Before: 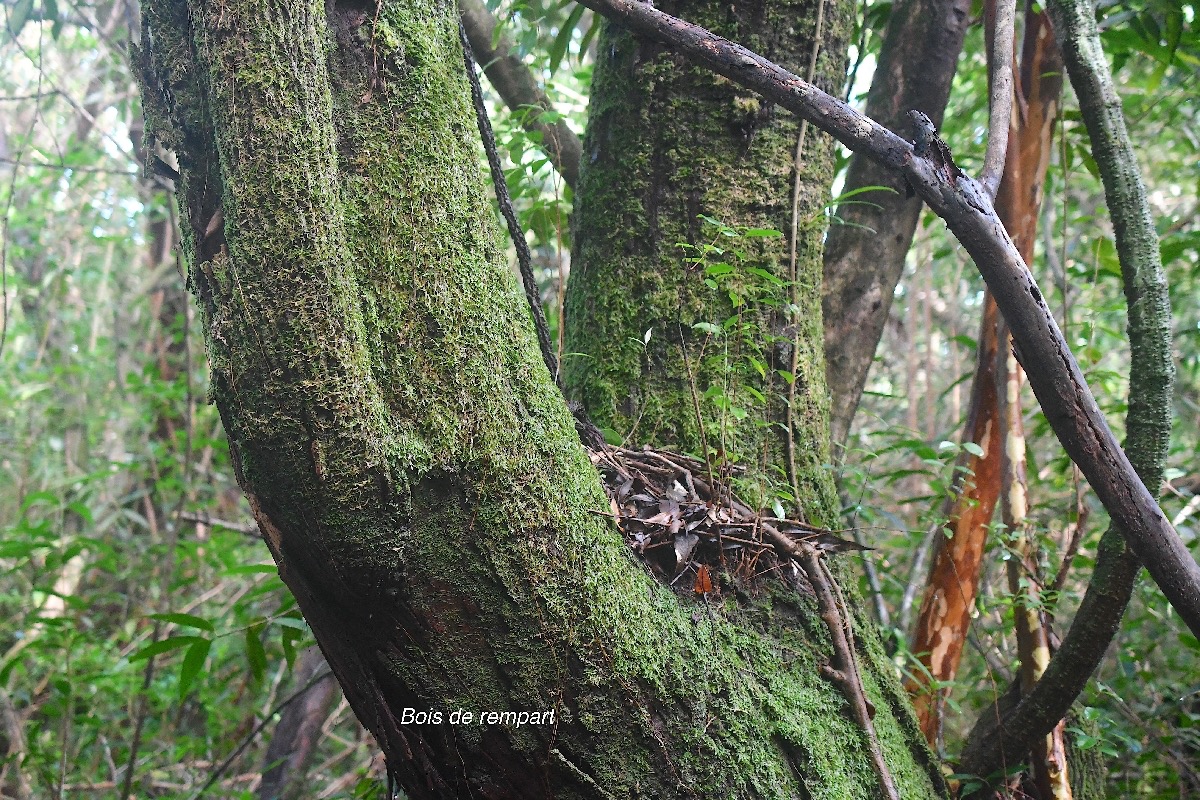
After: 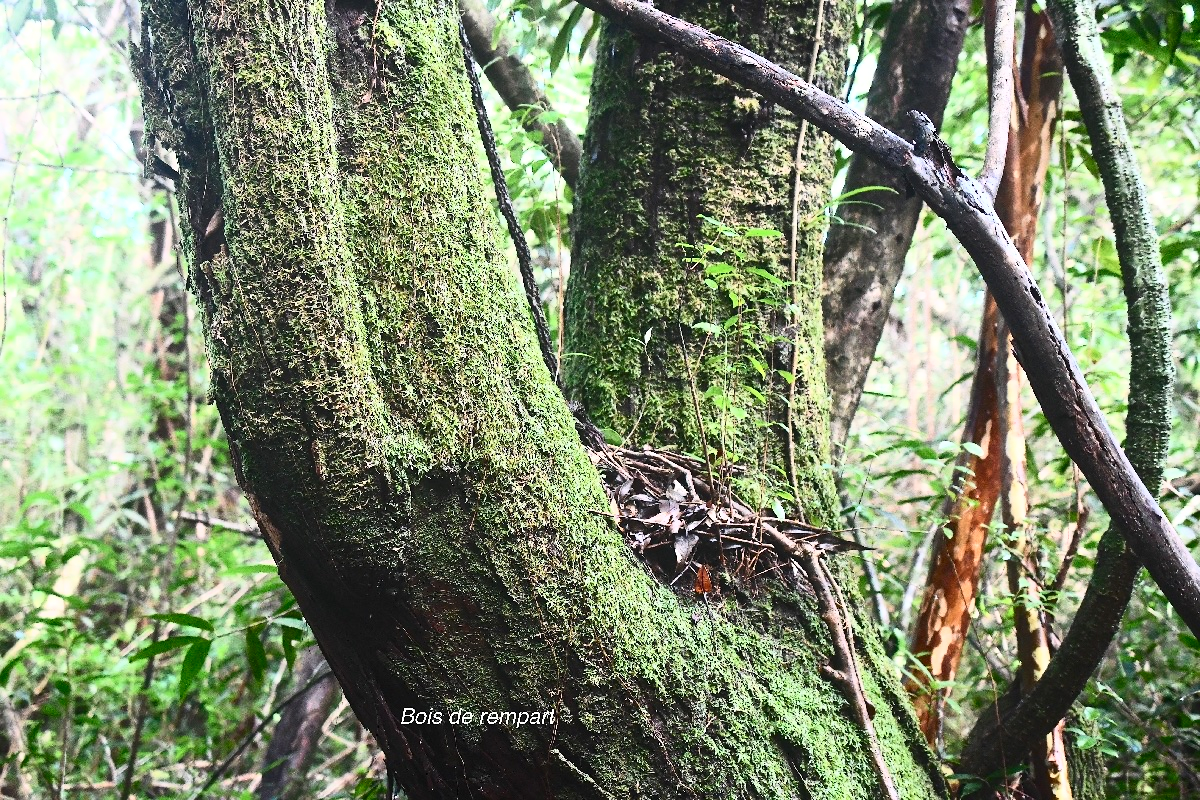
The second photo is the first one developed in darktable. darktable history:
contrast brightness saturation: contrast 0.623, brightness 0.337, saturation 0.141
tone equalizer: on, module defaults
